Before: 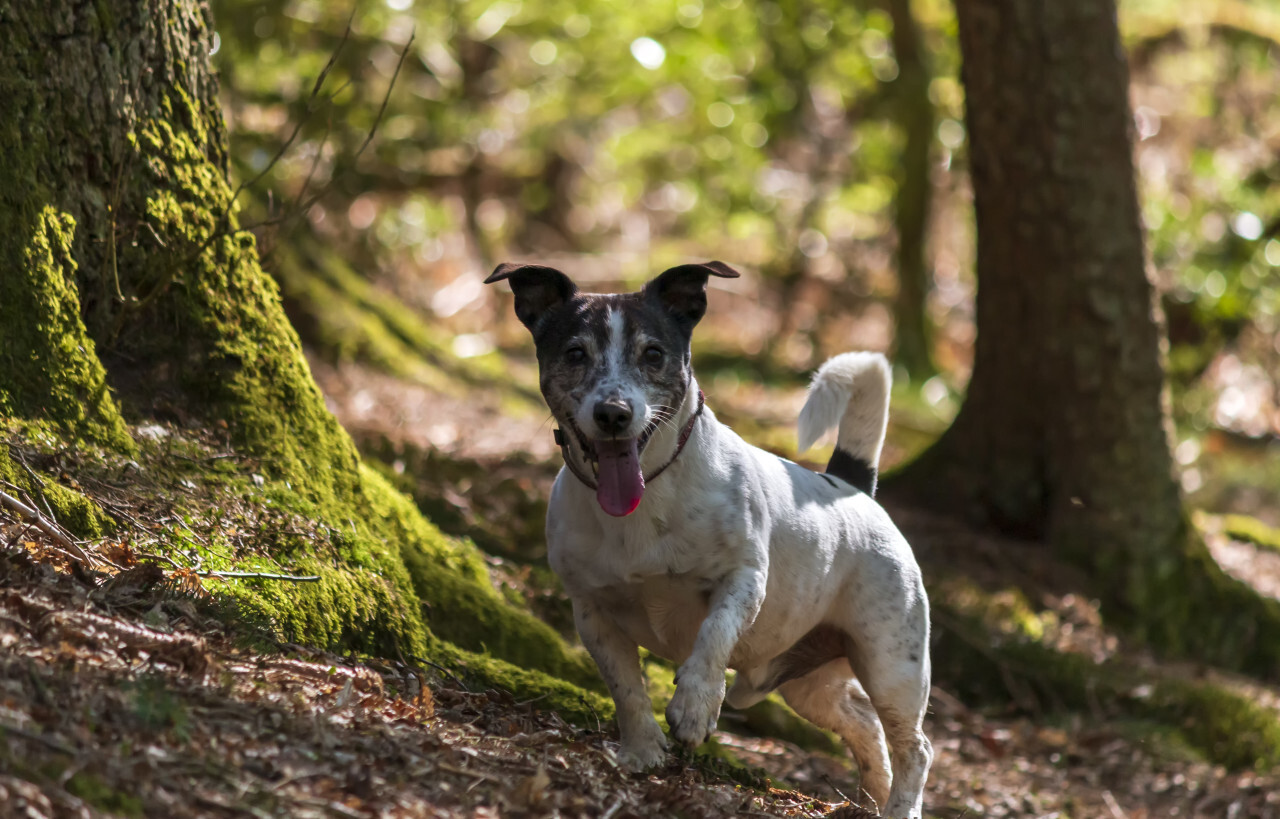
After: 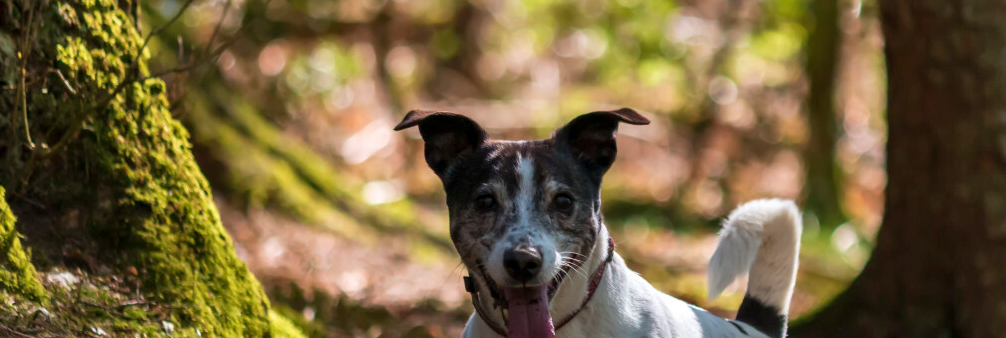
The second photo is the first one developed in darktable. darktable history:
shadows and highlights: shadows 37.45, highlights -28.06, soften with gaussian
crop: left 7.047%, top 18.779%, right 14.326%, bottom 39.944%
